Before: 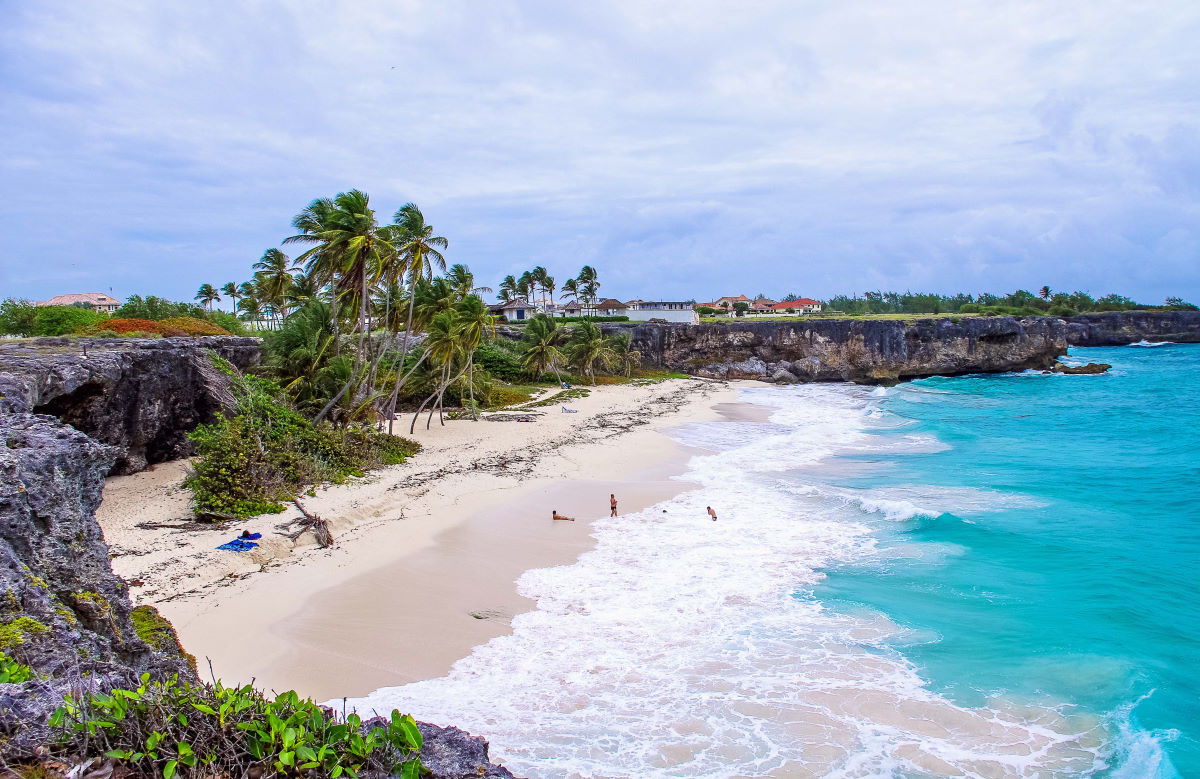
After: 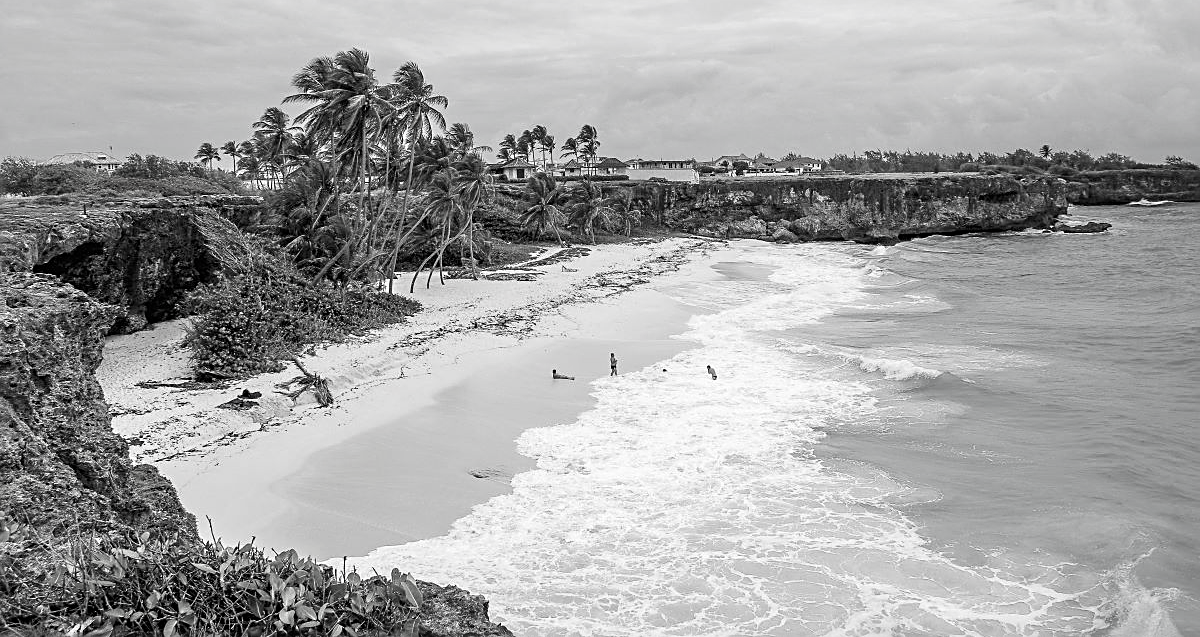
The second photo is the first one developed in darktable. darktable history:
crop and rotate: top 18.159%
sharpen: on, module defaults
contrast brightness saturation: saturation -0.987
